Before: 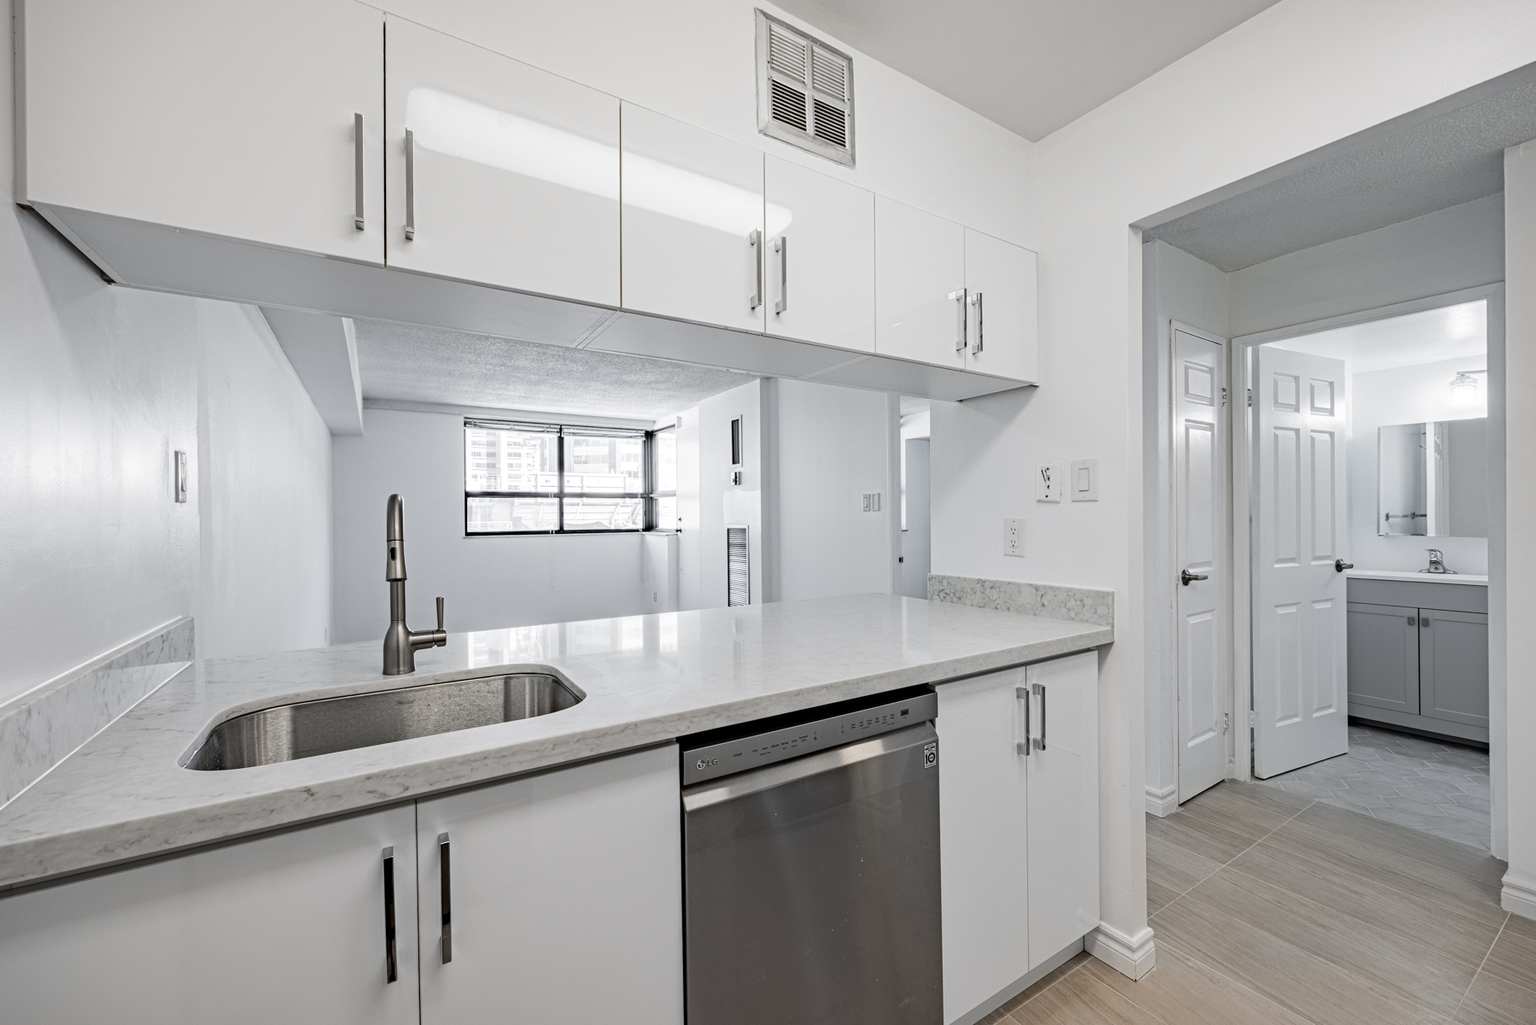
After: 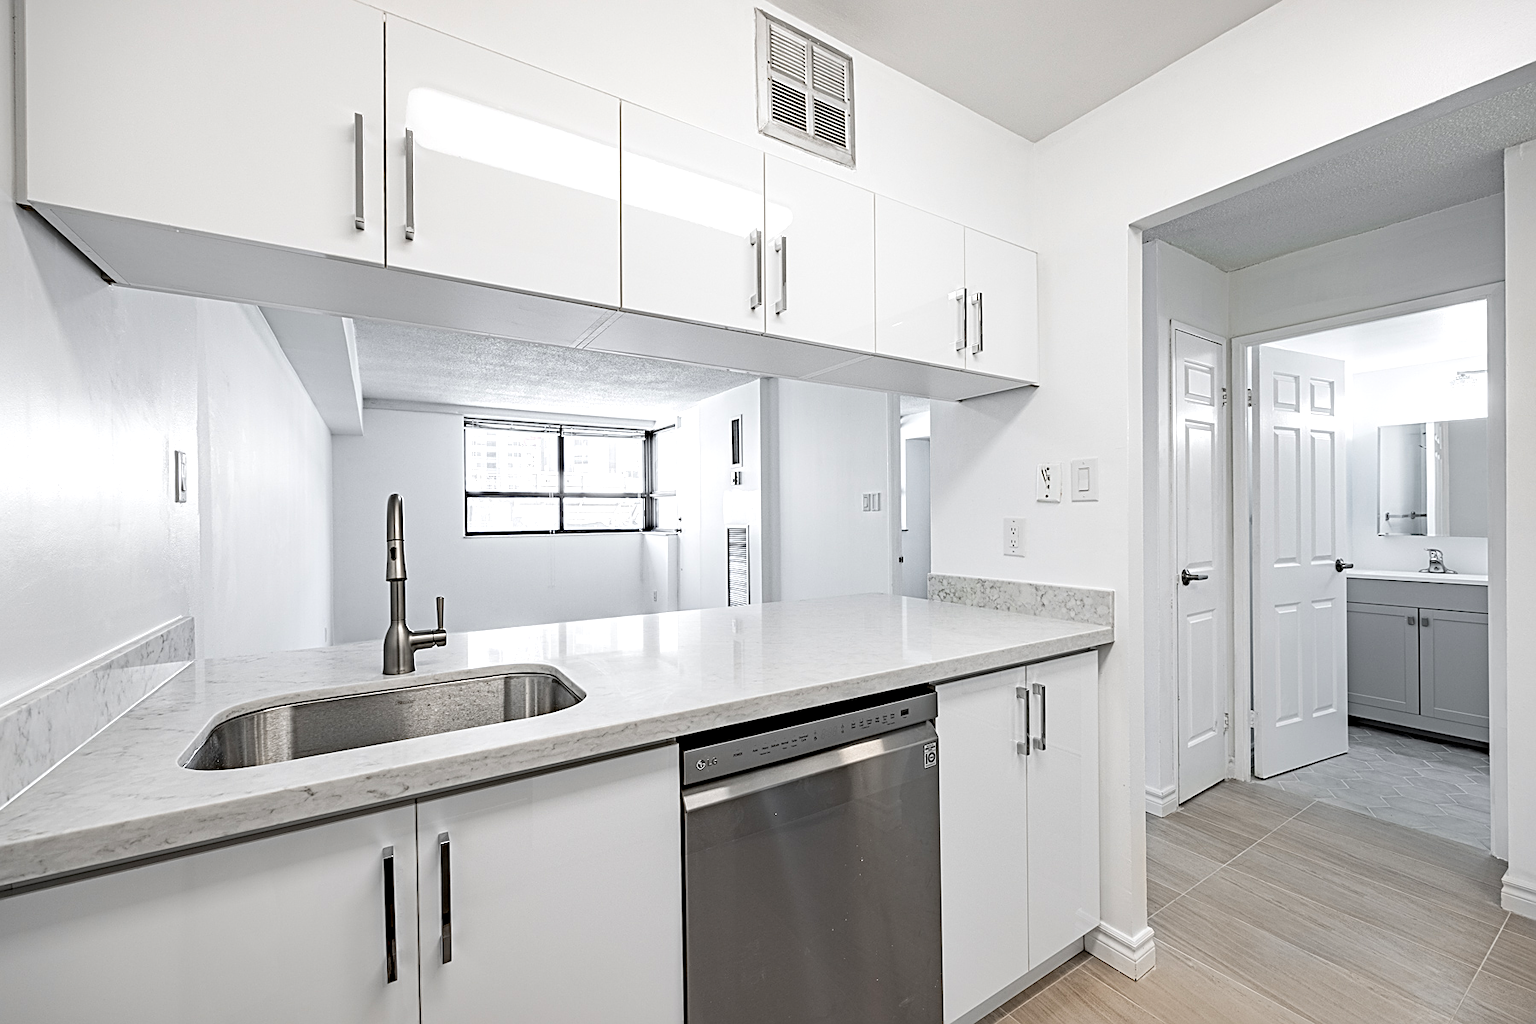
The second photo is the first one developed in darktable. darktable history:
exposure: black level correction 0.003, exposure 0.384 EV, compensate highlight preservation false
sharpen: on, module defaults
